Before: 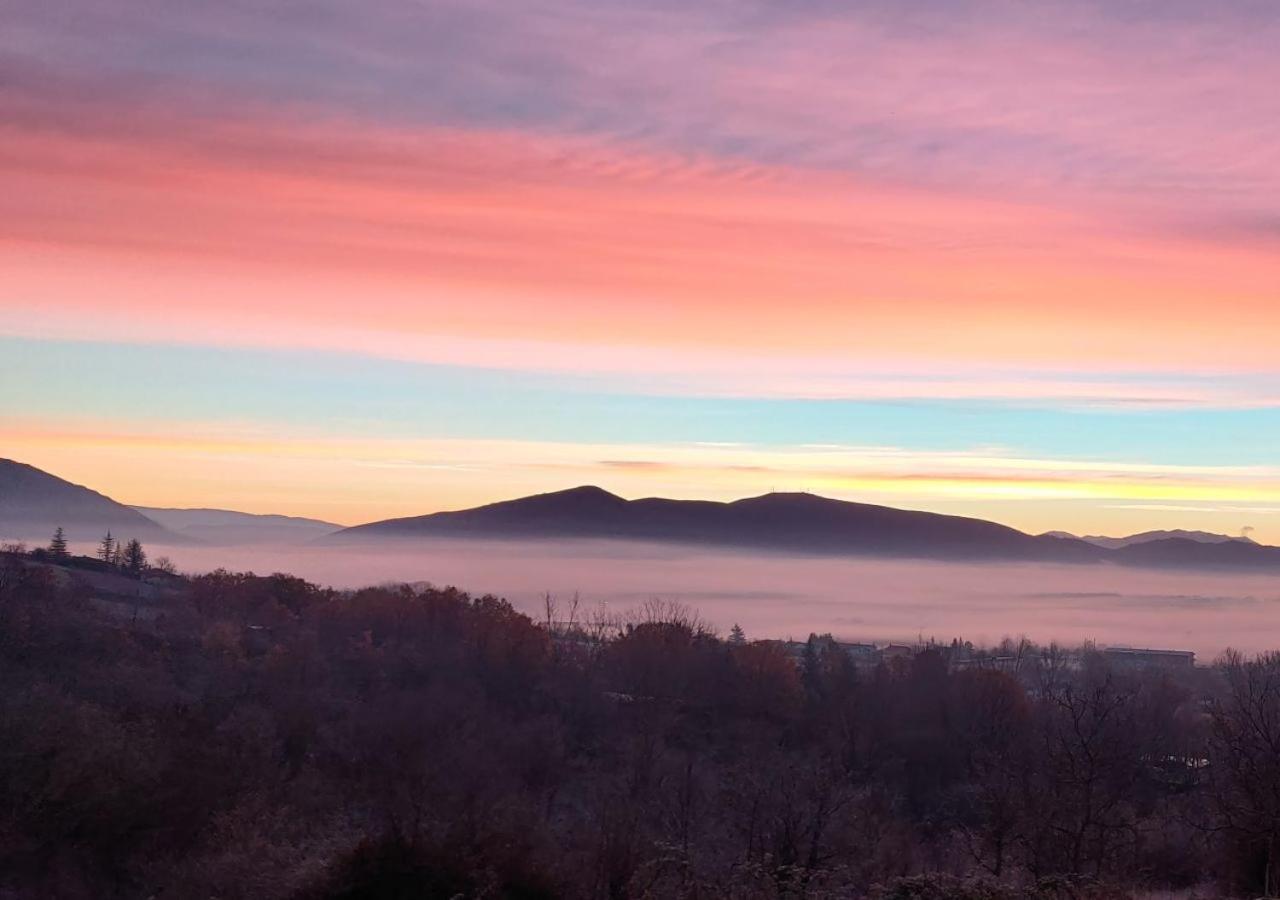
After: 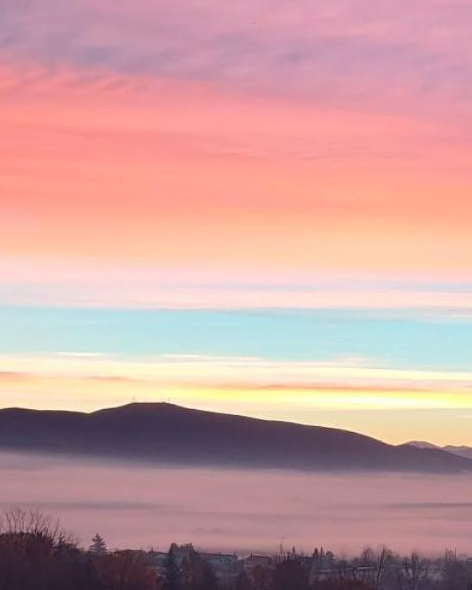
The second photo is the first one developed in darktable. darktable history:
crop and rotate: left 49.936%, top 10.094%, right 13.136%, bottom 24.256%
tone equalizer: on, module defaults
